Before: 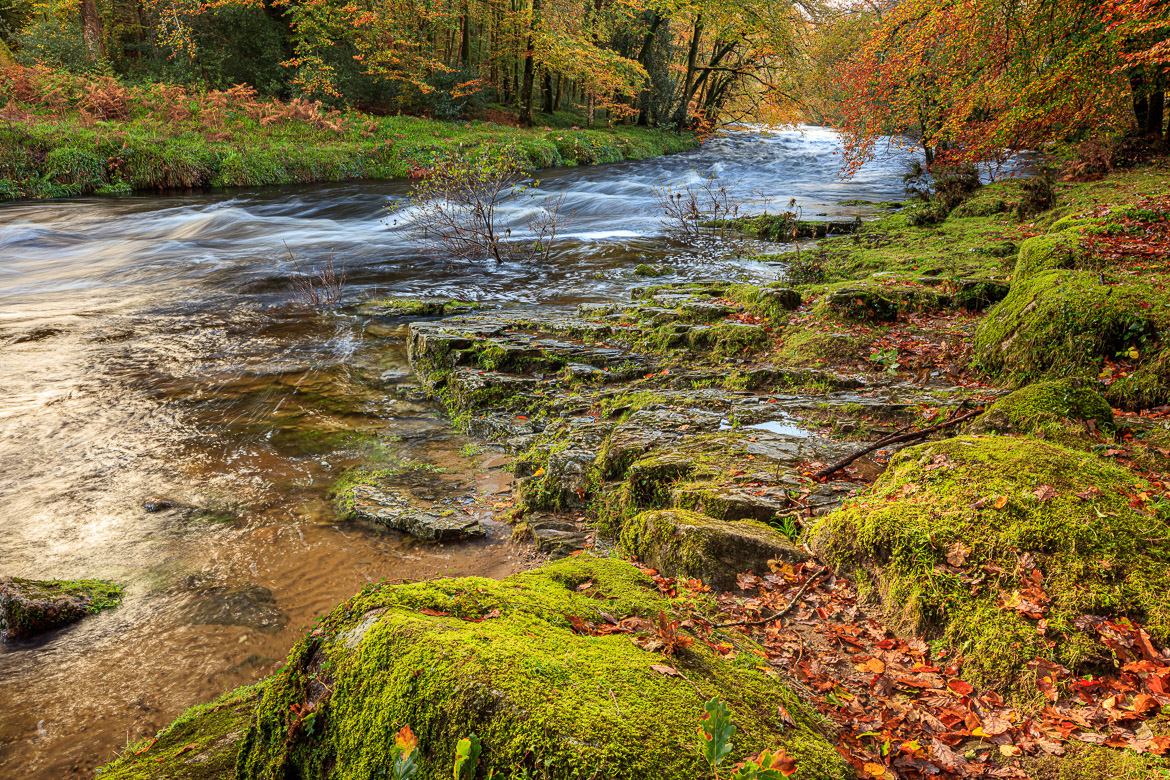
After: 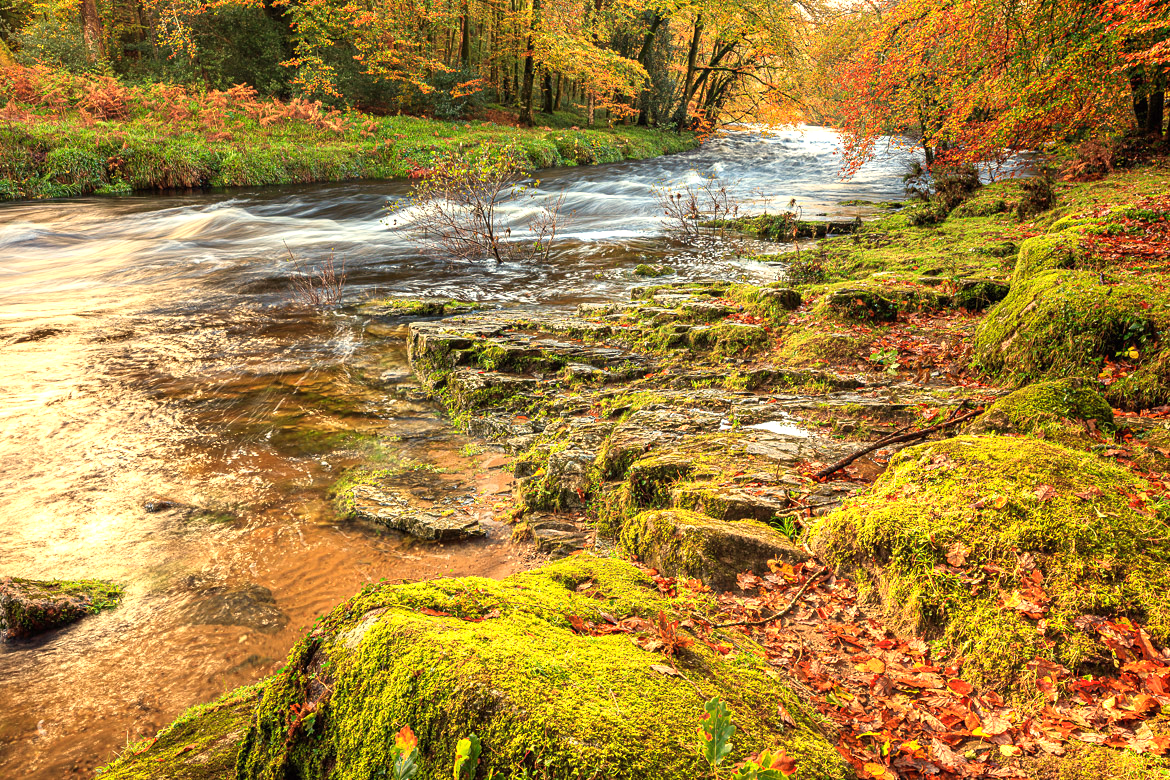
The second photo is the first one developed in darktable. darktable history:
exposure: black level correction 0, exposure 0.7 EV, compensate exposure bias true, compensate highlight preservation false
white balance: red 1.123, blue 0.83
